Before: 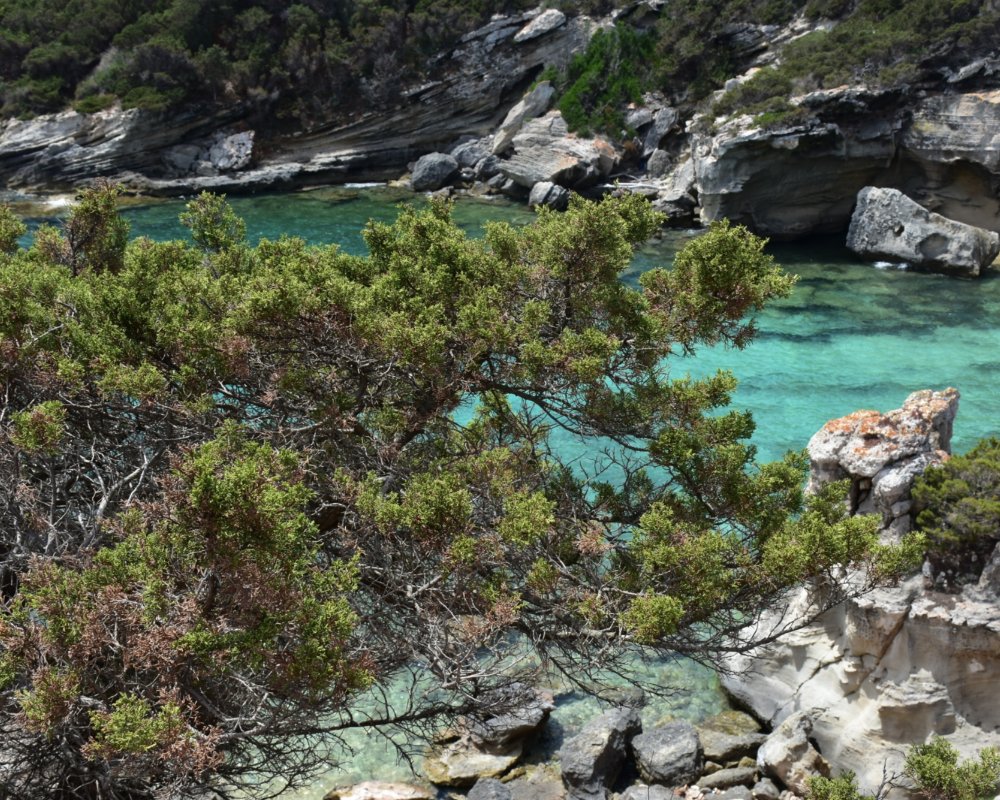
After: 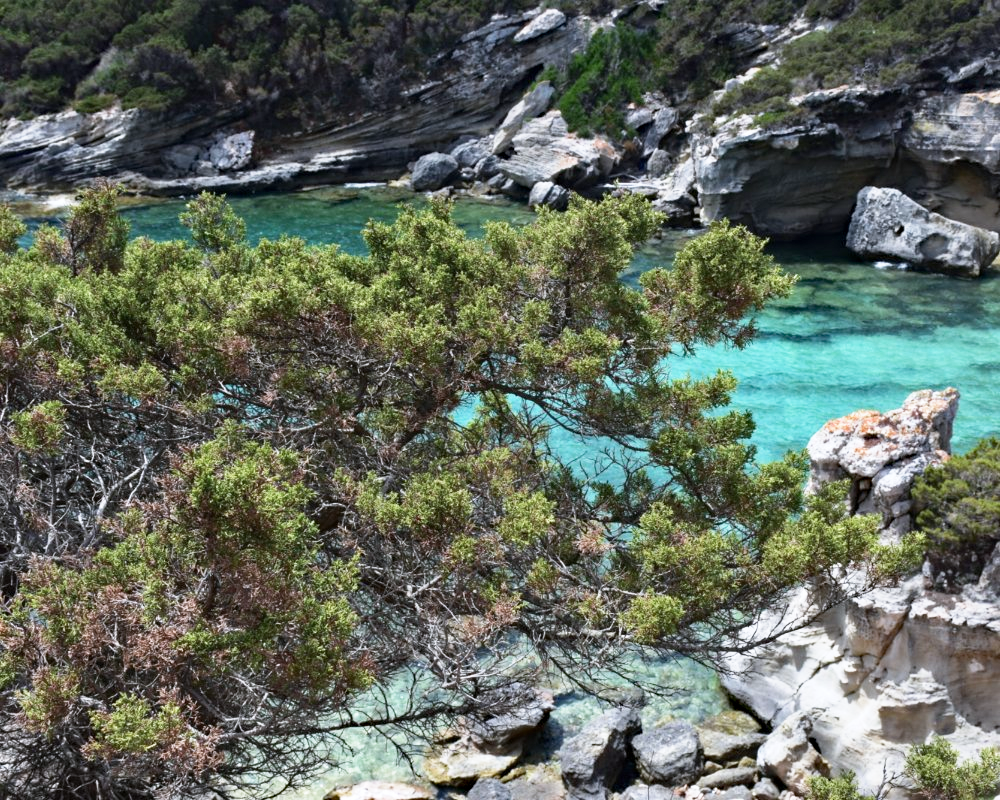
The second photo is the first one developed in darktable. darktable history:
contrast brightness saturation: saturation -0.05
haze removal: compatibility mode true, adaptive false
base curve: curves: ch0 [(0, 0) (0.579, 0.807) (1, 1)], preserve colors none
color calibration: illuminant as shot in camera, x 0.358, y 0.373, temperature 4628.91 K
color correction: highlights b* -0.036
